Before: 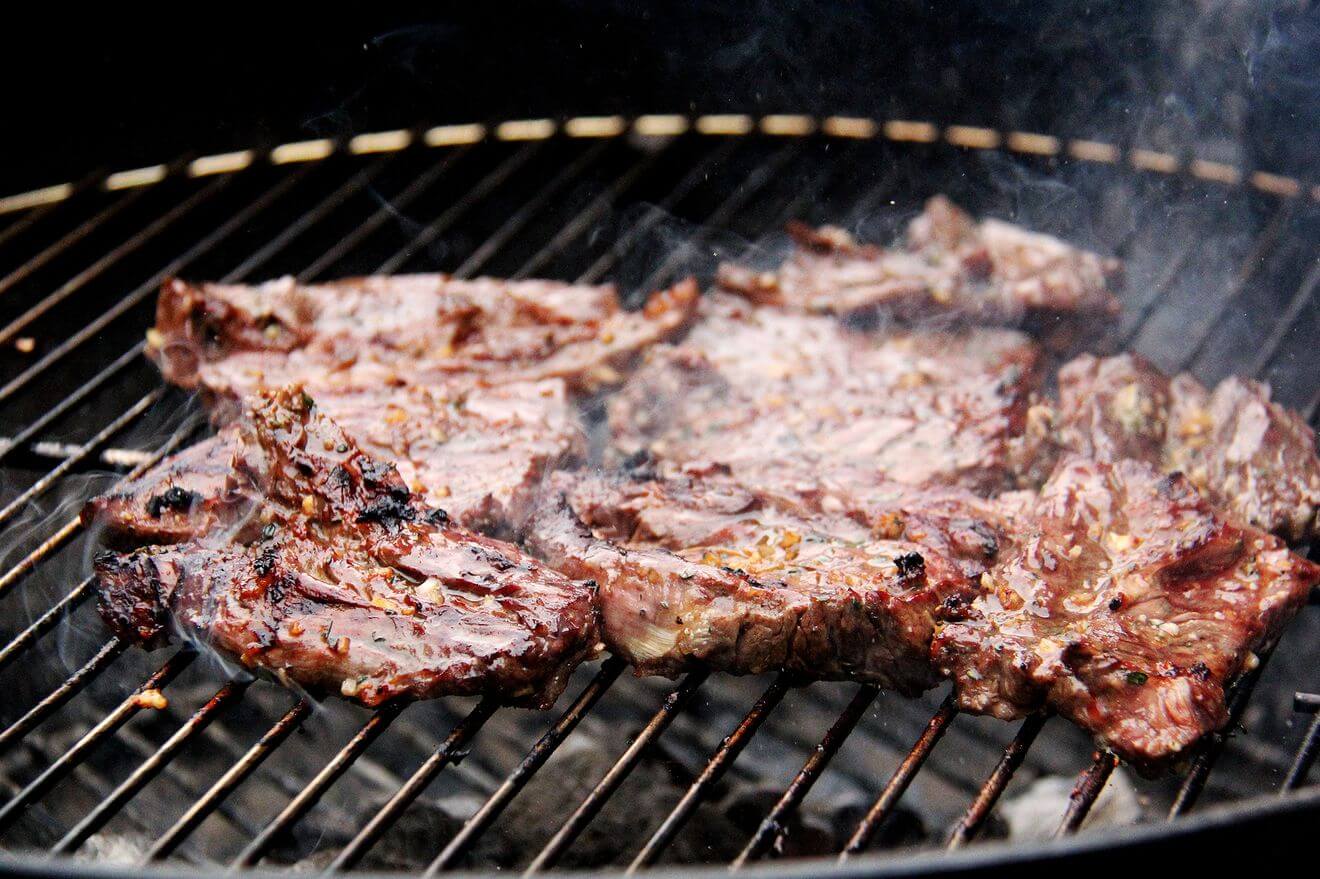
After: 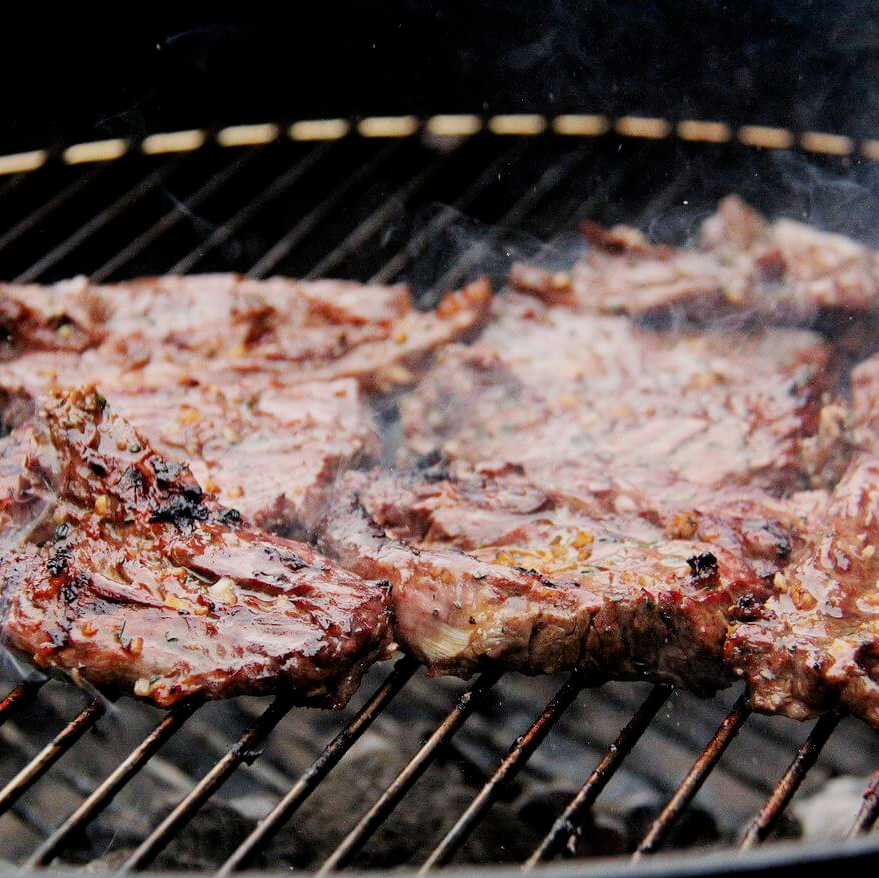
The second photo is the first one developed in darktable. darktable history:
crop and rotate: left 15.754%, right 17.579%
filmic rgb: black relative exposure -15 EV, white relative exposure 3 EV, threshold 6 EV, target black luminance 0%, hardness 9.27, latitude 99%, contrast 0.912, shadows ↔ highlights balance 0.505%, add noise in highlights 0, color science v3 (2019), use custom middle-gray values true, iterations of high-quality reconstruction 0, contrast in highlights soft, enable highlight reconstruction true
